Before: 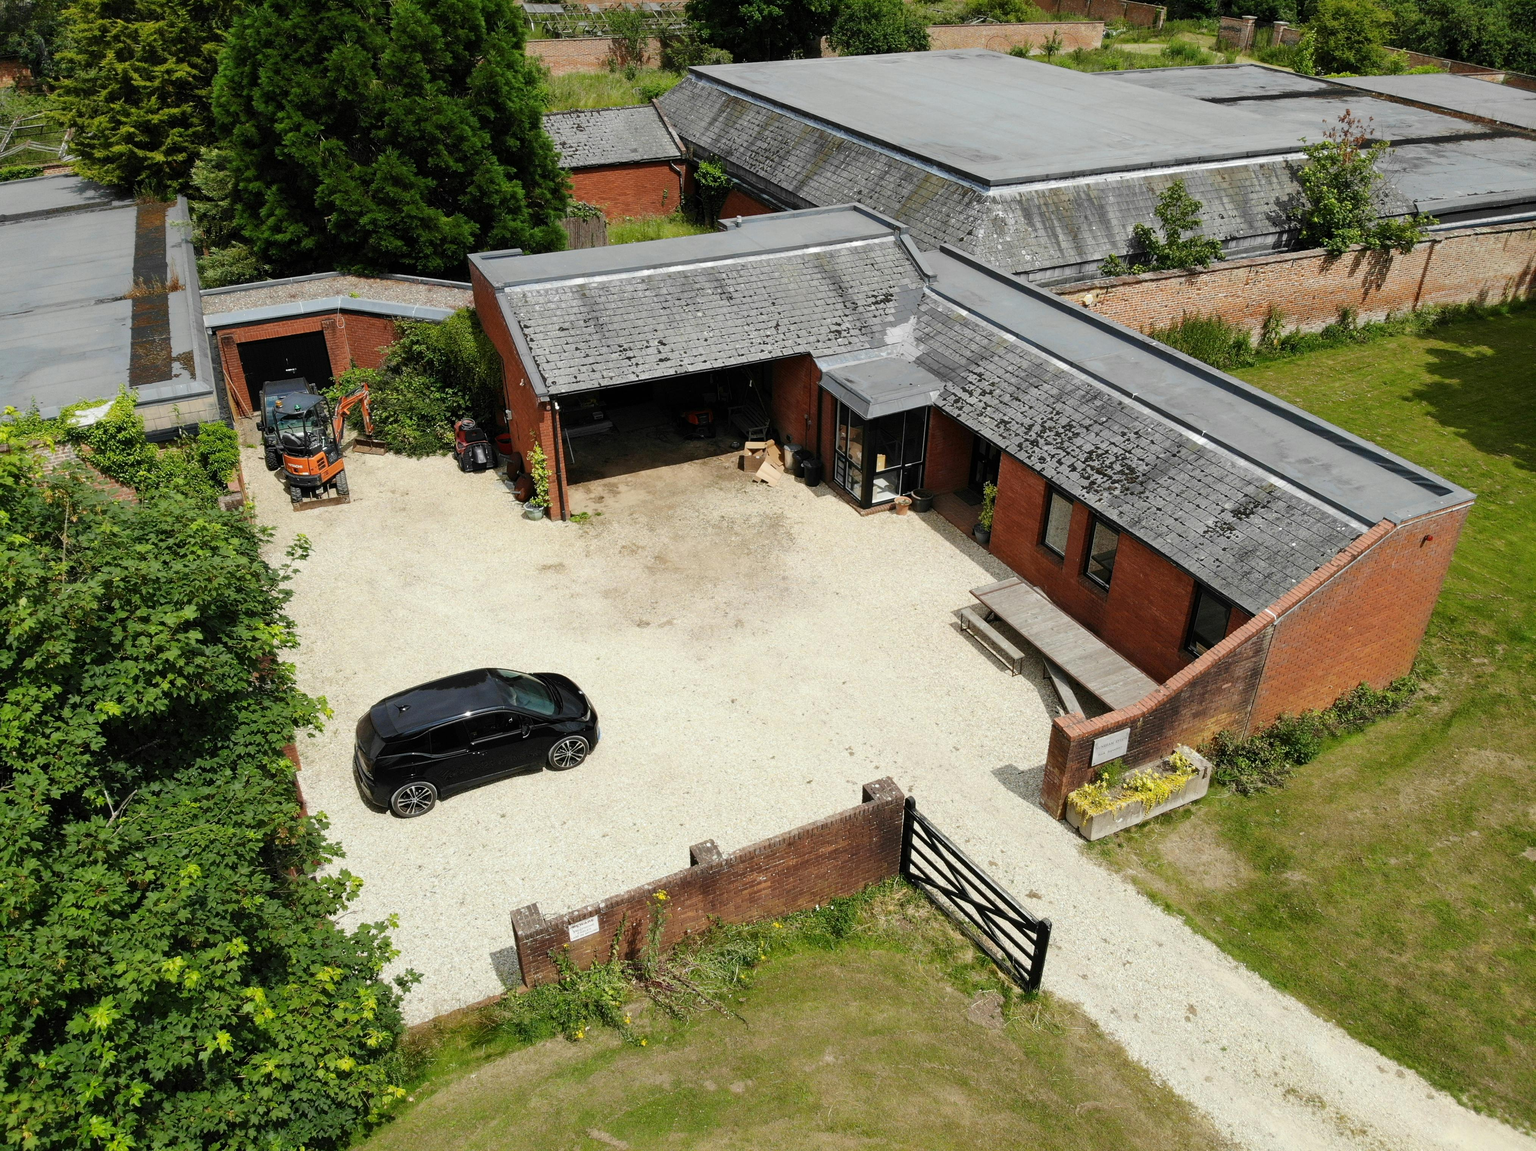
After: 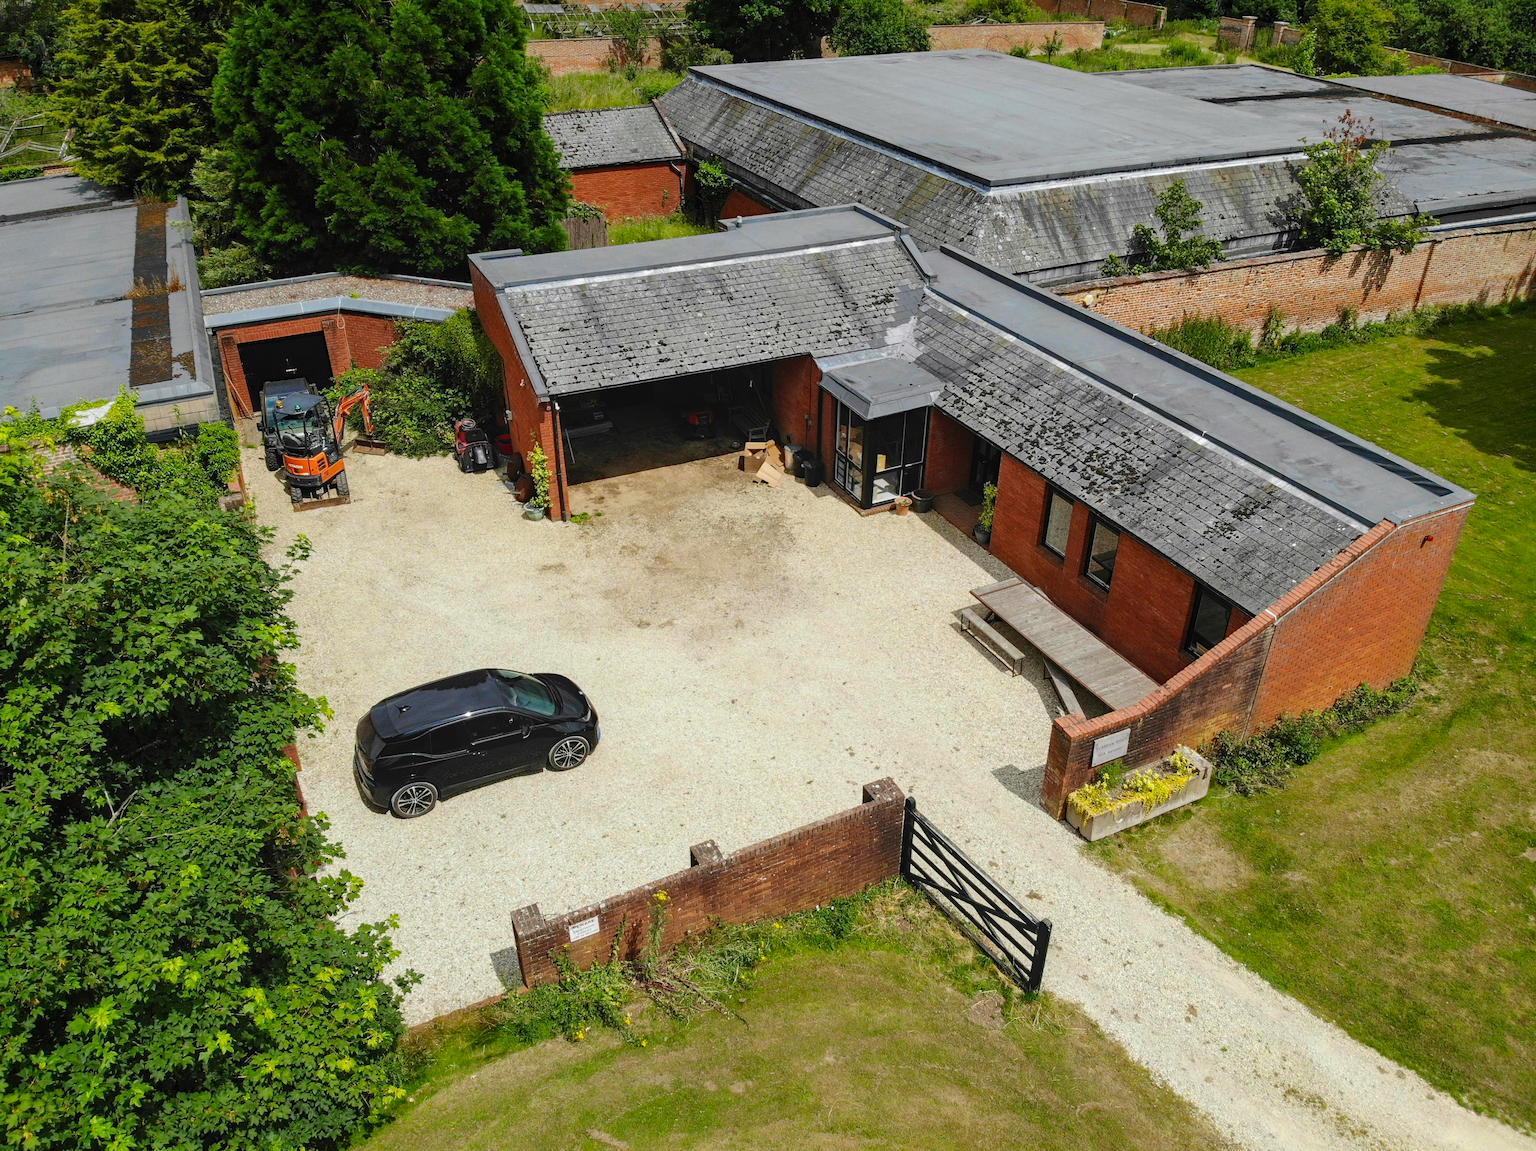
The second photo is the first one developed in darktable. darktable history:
contrast brightness saturation: saturation 0.18
local contrast: detail 110%
haze removal: compatibility mode true, adaptive false
